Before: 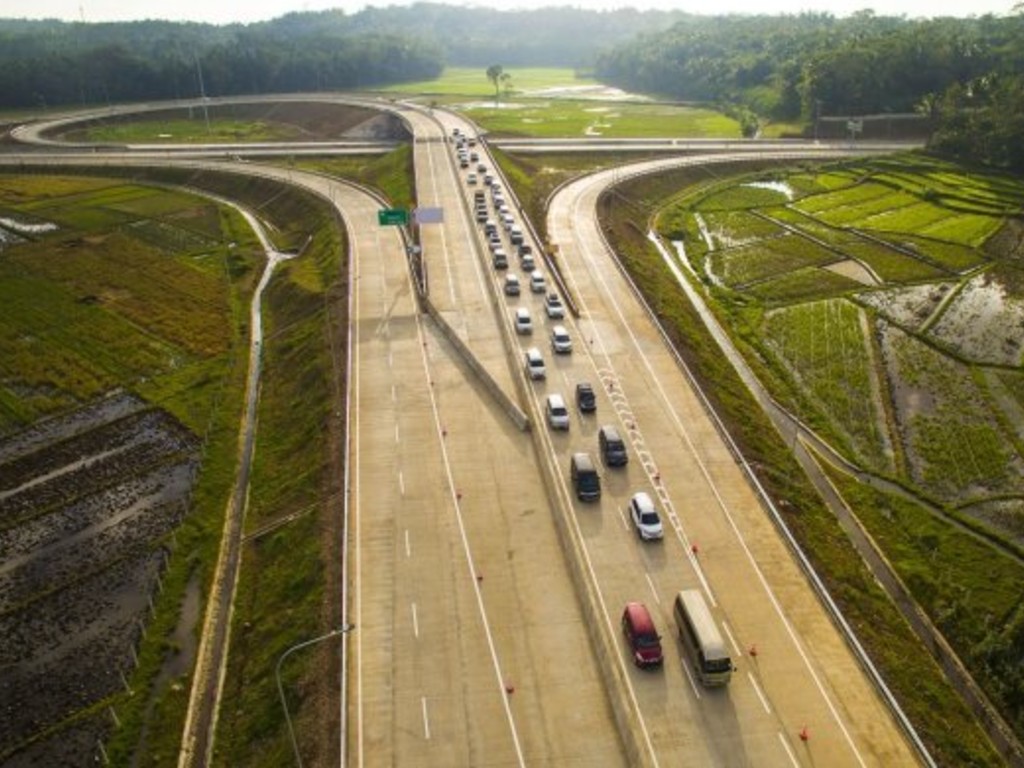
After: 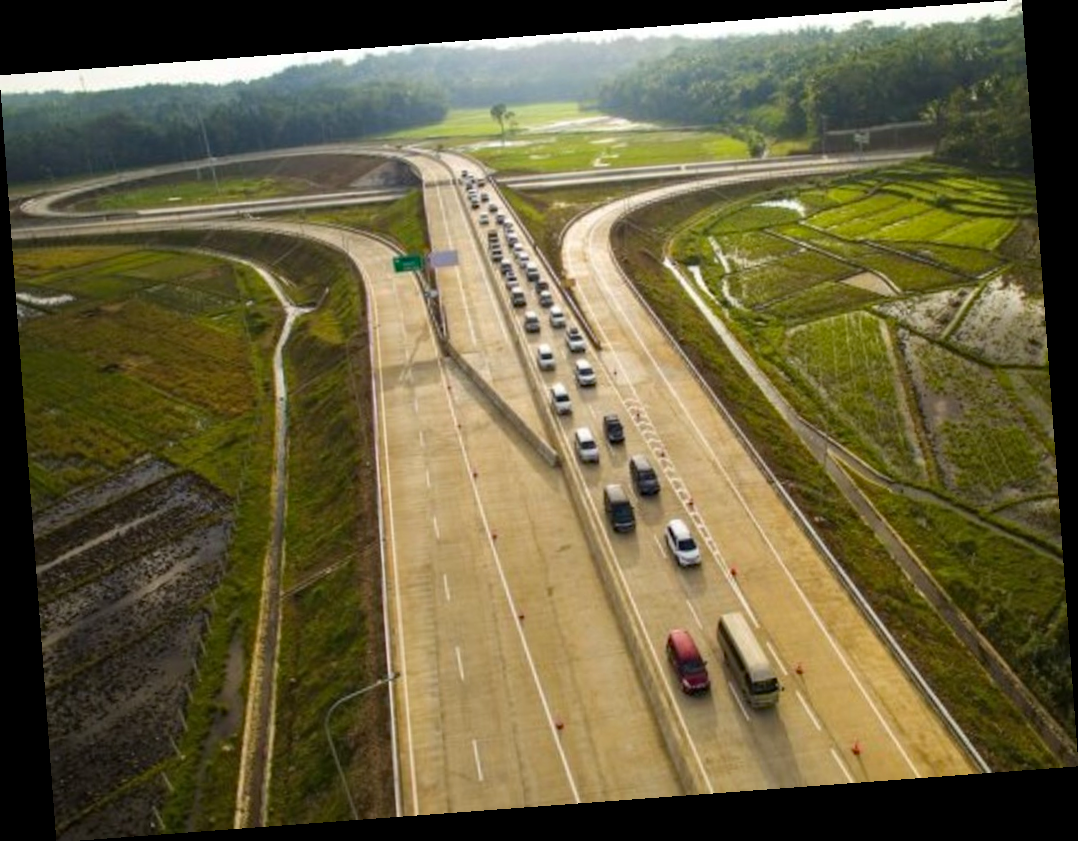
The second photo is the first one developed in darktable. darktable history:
haze removal: compatibility mode true, adaptive false
rotate and perspective: rotation -4.25°, automatic cropping off
